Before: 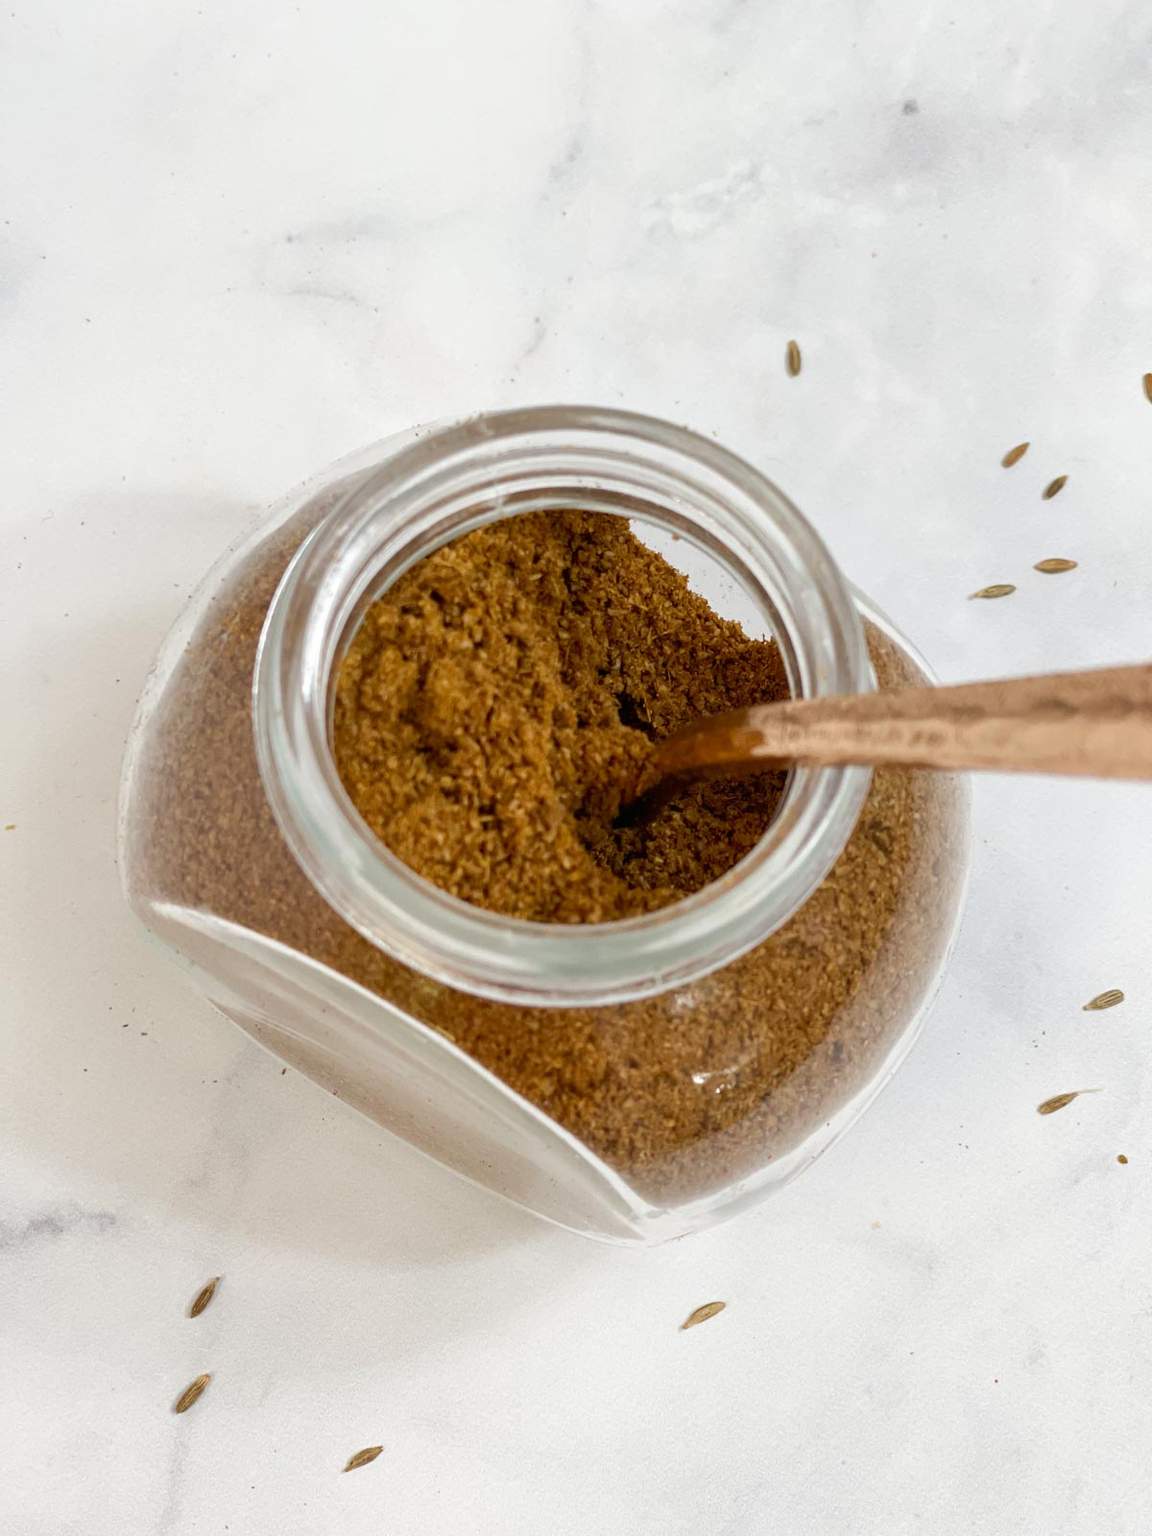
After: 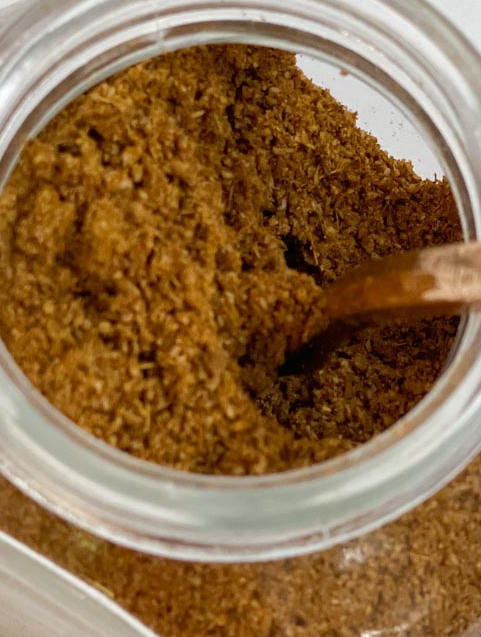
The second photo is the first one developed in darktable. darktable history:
crop: left 30.072%, top 30.498%, right 29.774%, bottom 29.666%
